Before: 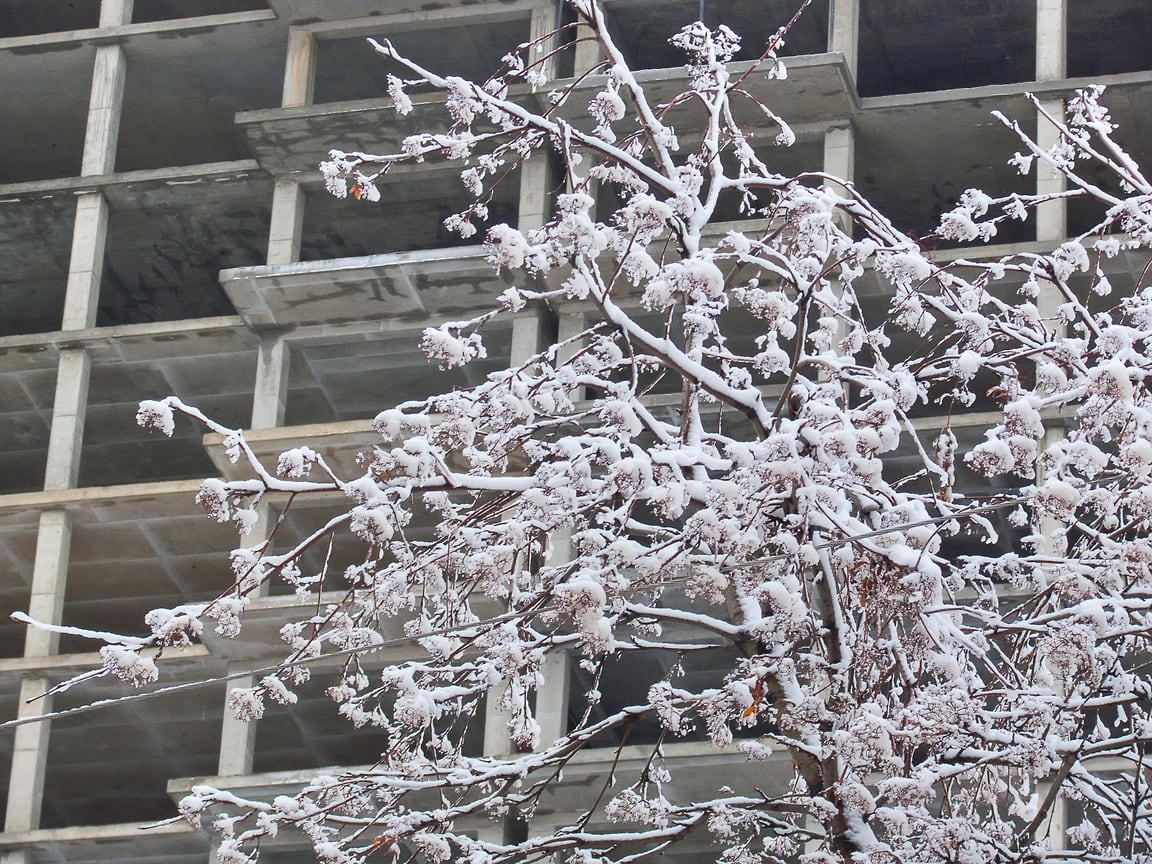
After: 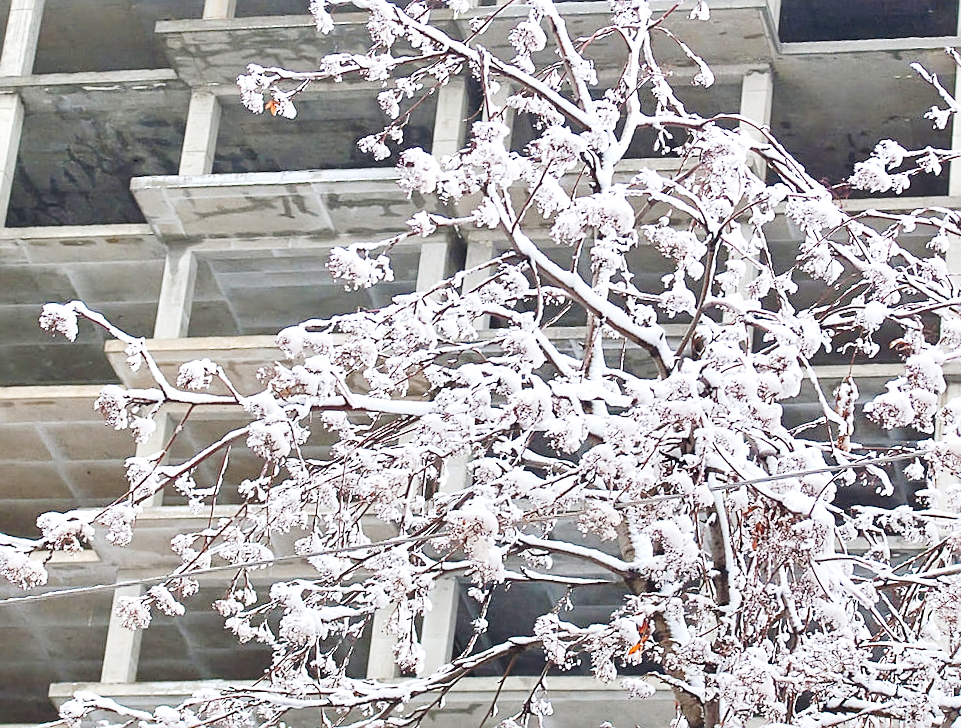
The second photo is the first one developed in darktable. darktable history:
crop and rotate: angle -3.31°, left 5.441%, top 5.207%, right 4.789%, bottom 4.185%
exposure: exposure 1.001 EV, compensate highlight preservation false
tone curve: curves: ch0 [(0, 0.018) (0.036, 0.038) (0.15, 0.131) (0.27, 0.247) (0.503, 0.556) (0.763, 0.785) (1, 0.919)]; ch1 [(0, 0) (0.203, 0.158) (0.333, 0.283) (0.451, 0.417) (0.502, 0.5) (0.519, 0.522) (0.562, 0.588) (0.603, 0.664) (0.722, 0.813) (1, 1)]; ch2 [(0, 0) (0.29, 0.295) (0.404, 0.436) (0.497, 0.499) (0.521, 0.523) (0.561, 0.605) (0.639, 0.664) (0.712, 0.764) (1, 1)], preserve colors none
sharpen: on, module defaults
